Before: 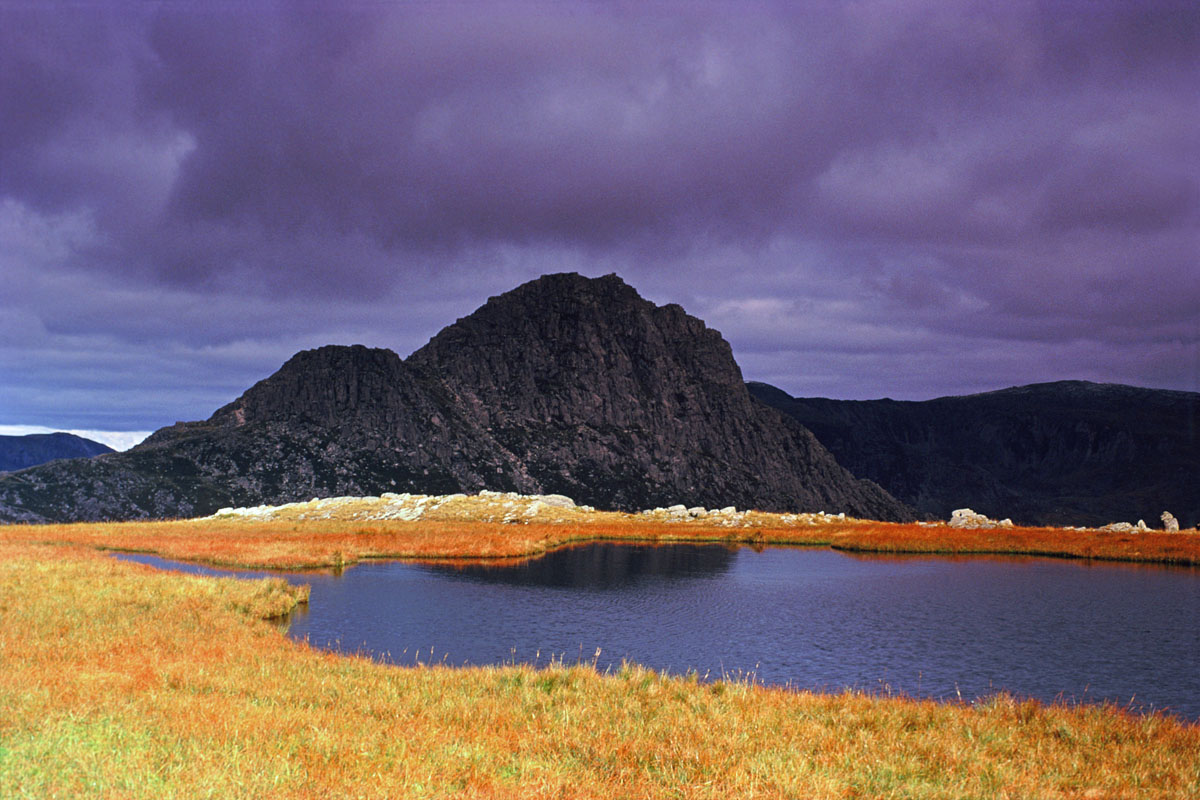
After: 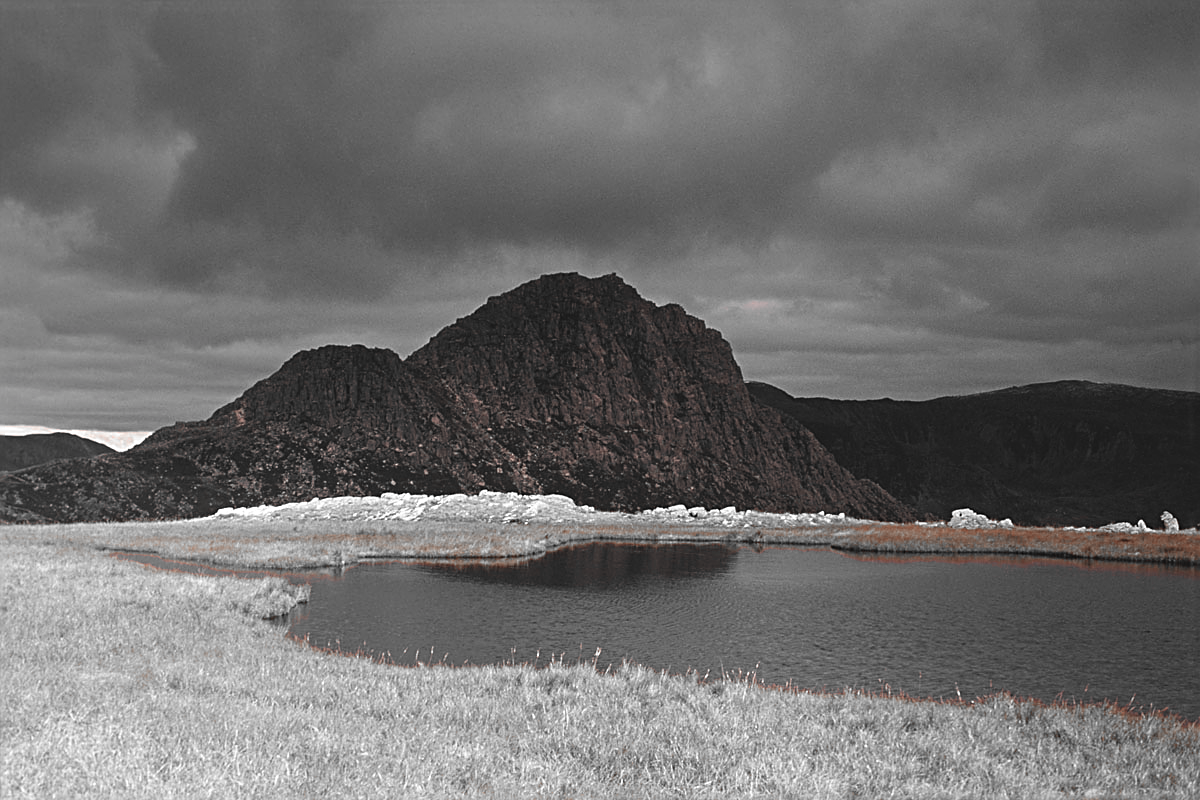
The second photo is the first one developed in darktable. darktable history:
sharpen: on, module defaults
color zones: curves: ch1 [(0, 0.006) (0.094, 0.285) (0.171, 0.001) (0.429, 0.001) (0.571, 0.003) (0.714, 0.004) (0.857, 0.004) (1, 0.006)]
exposure: black level correction -0.008, exposure 0.067 EV, compensate highlight preservation false
color correction: highlights a* 15, highlights b* 31.55
